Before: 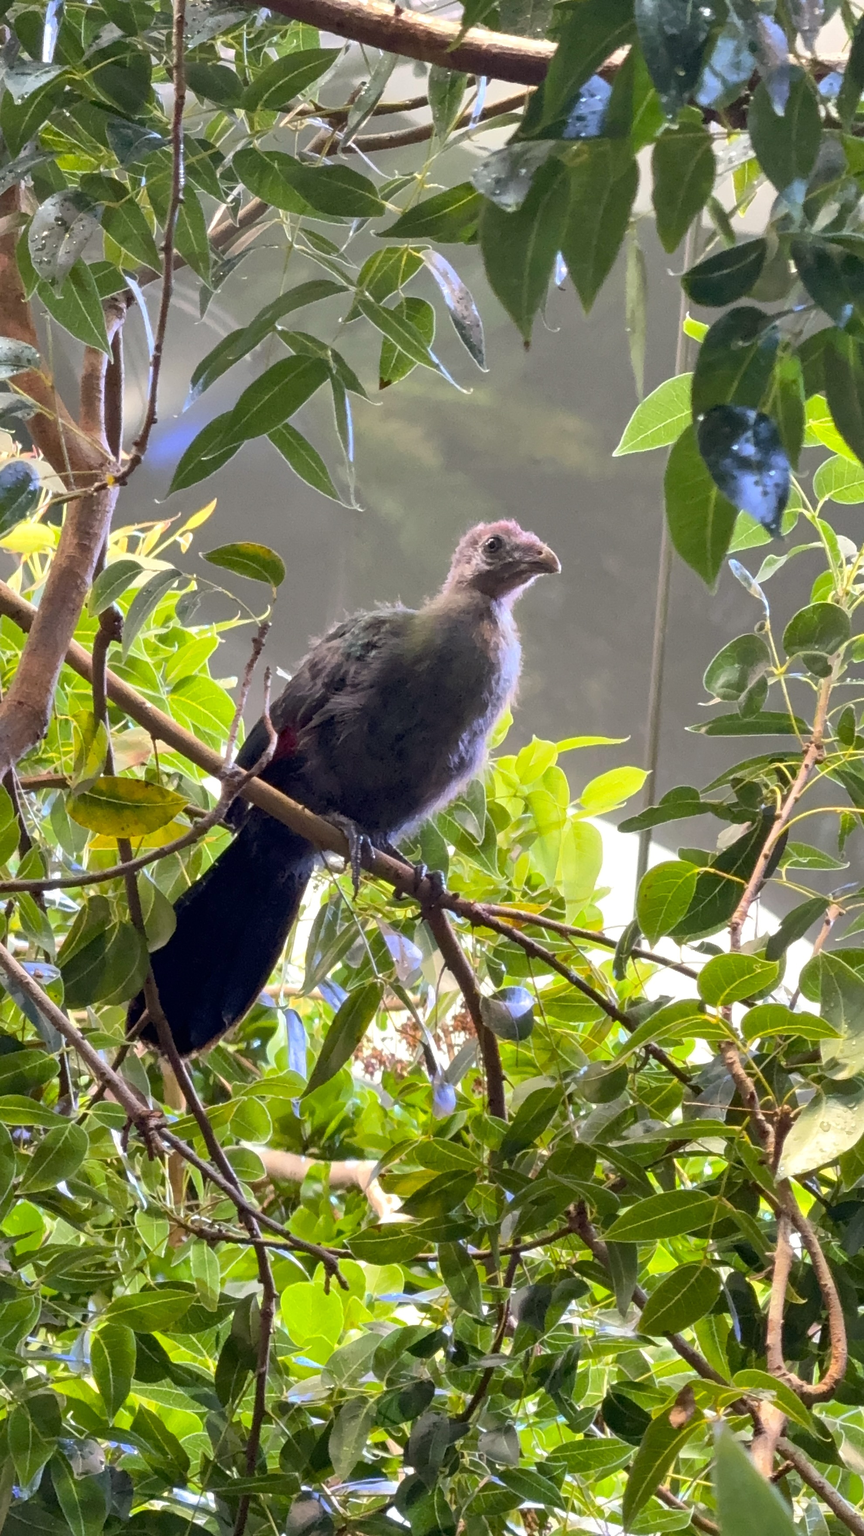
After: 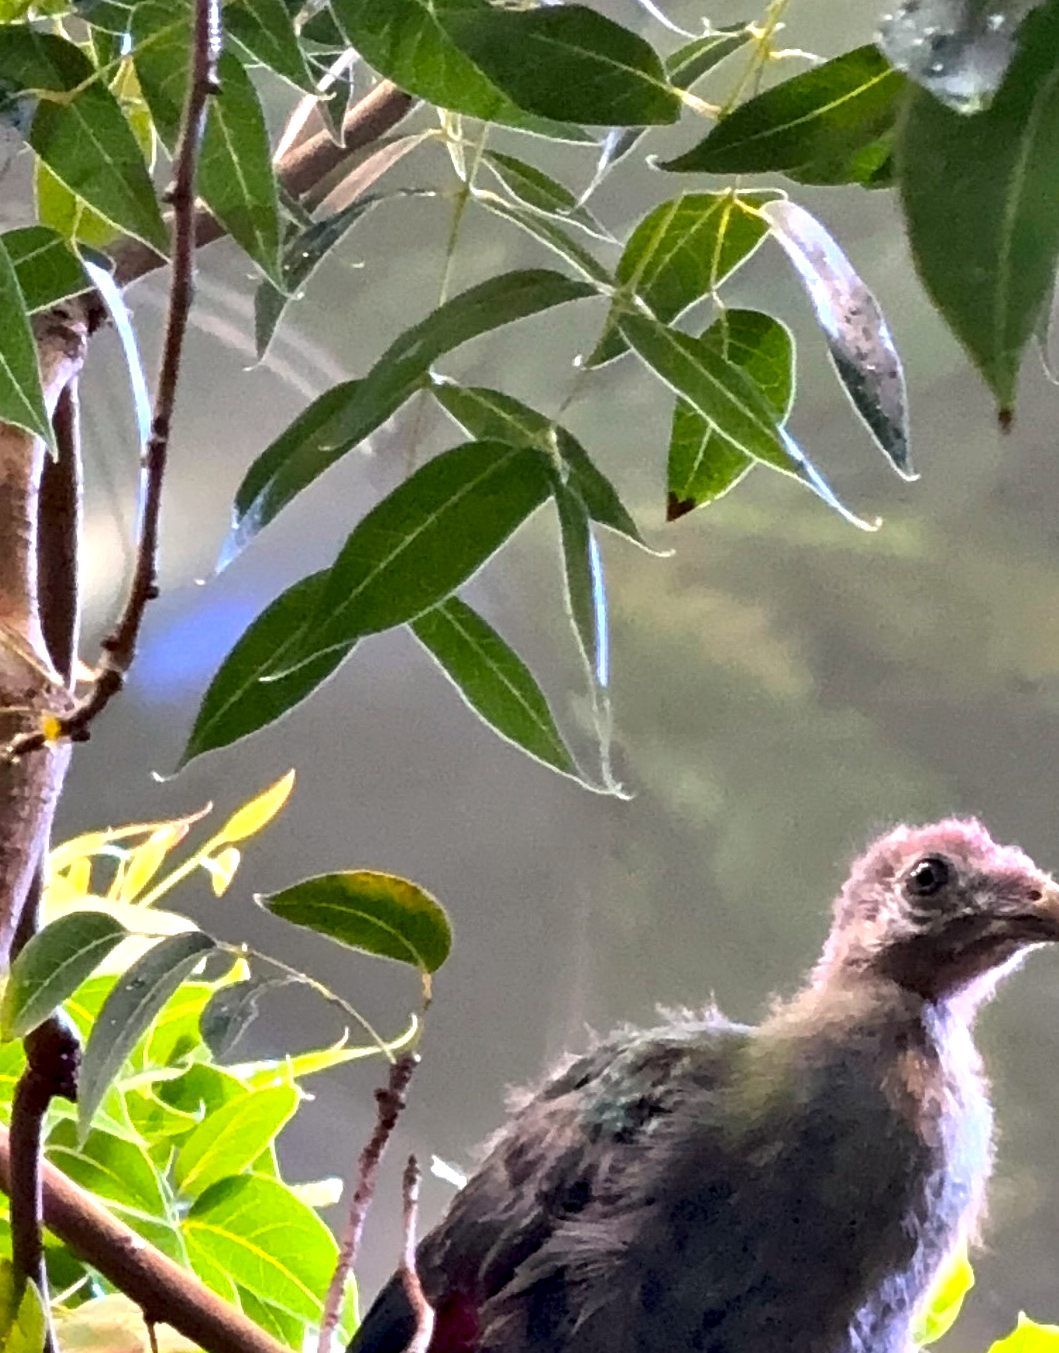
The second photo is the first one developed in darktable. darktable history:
contrast equalizer: y [[0.6 ×6], [0.55 ×6], [0 ×6], [0 ×6], [0 ×6]]
crop: left 10.252%, top 10.572%, right 36.25%, bottom 50.972%
